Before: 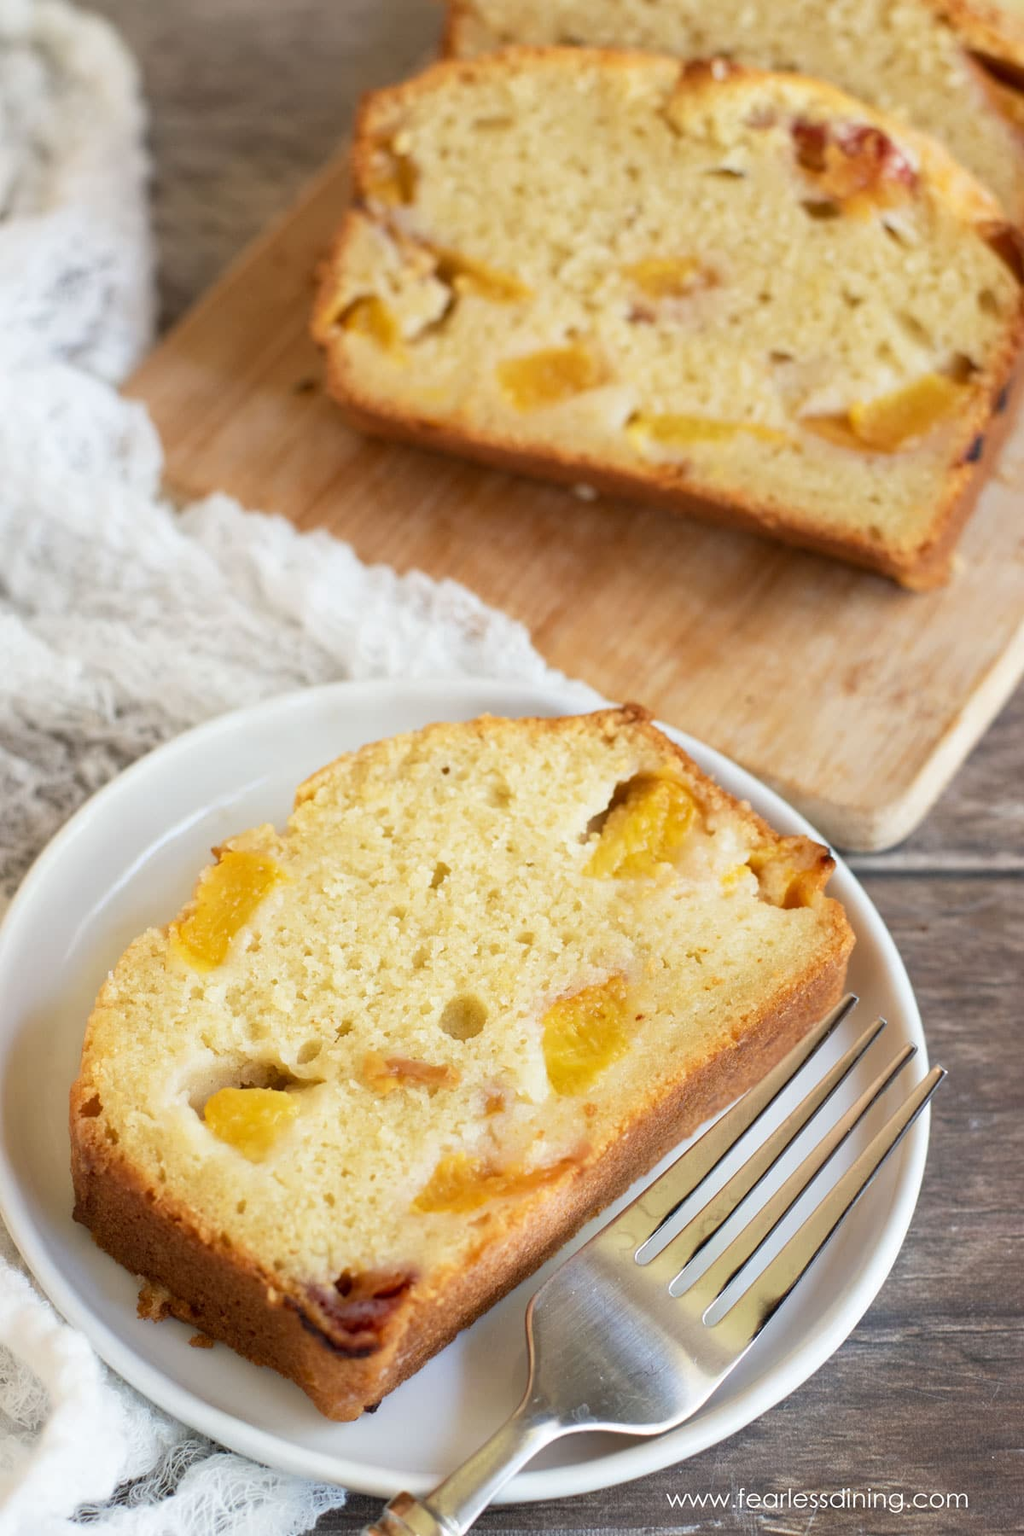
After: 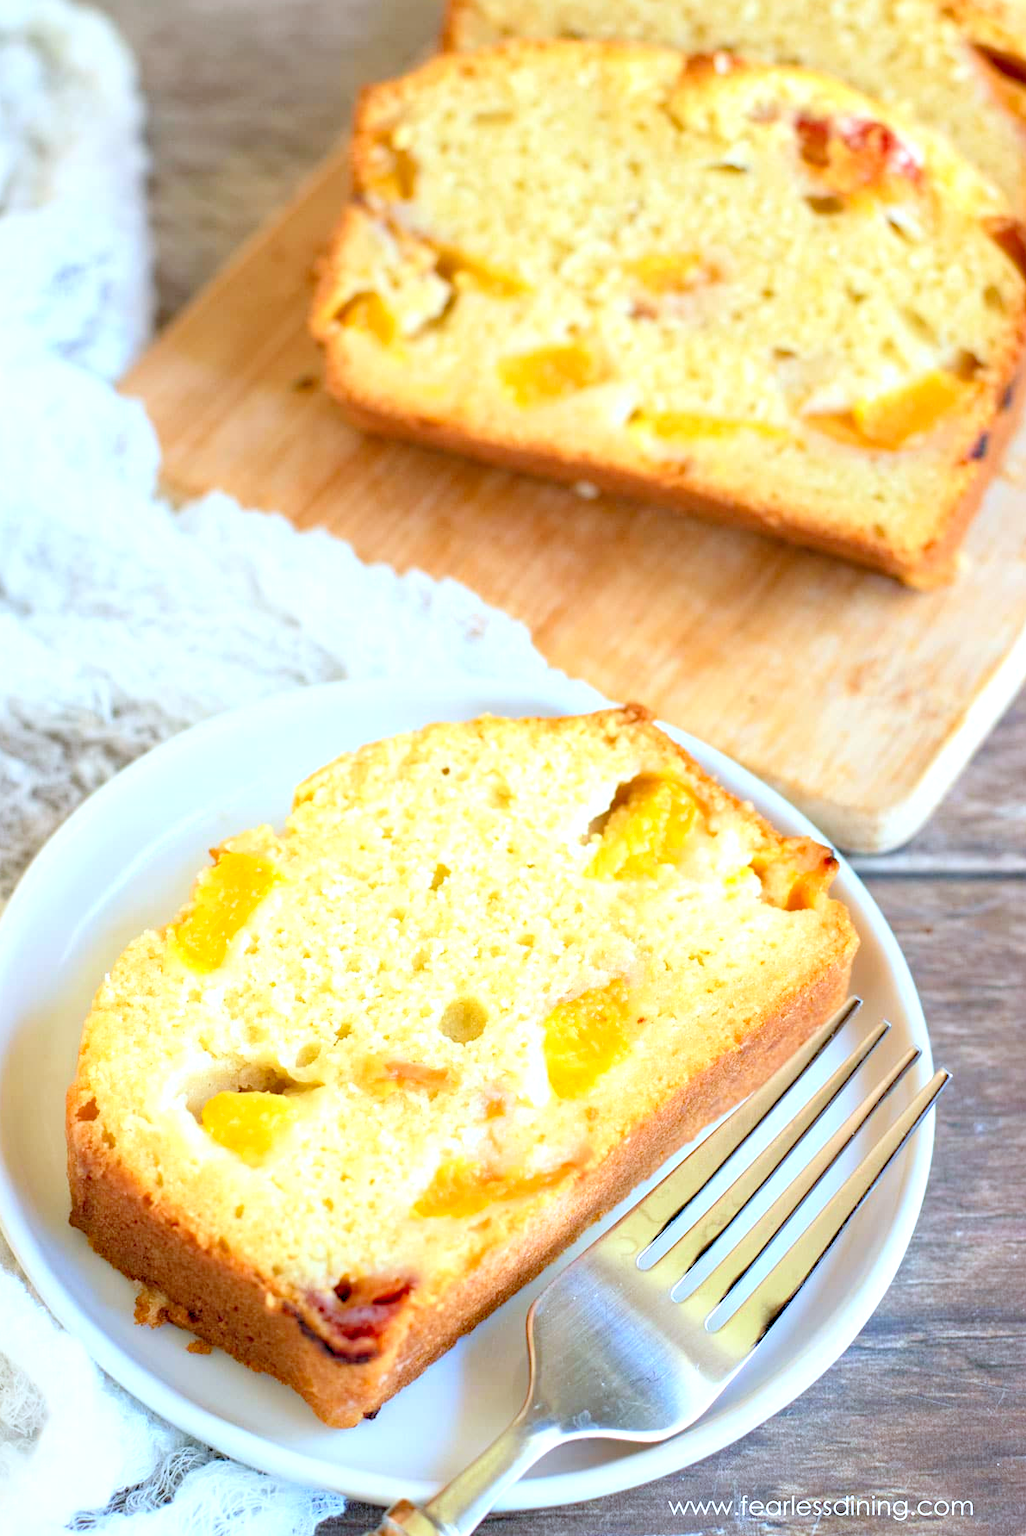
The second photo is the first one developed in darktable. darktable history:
levels: levels [0.036, 0.364, 0.827]
crop: left 0.48%, top 0.479%, right 0.195%, bottom 0.452%
haze removal: adaptive false
color calibration: output R [0.994, 0.059, -0.119, 0], output G [-0.036, 1.09, -0.119, 0], output B [0.078, -0.108, 0.961, 0], illuminant as shot in camera, x 0.378, y 0.381, temperature 4097.98 K
